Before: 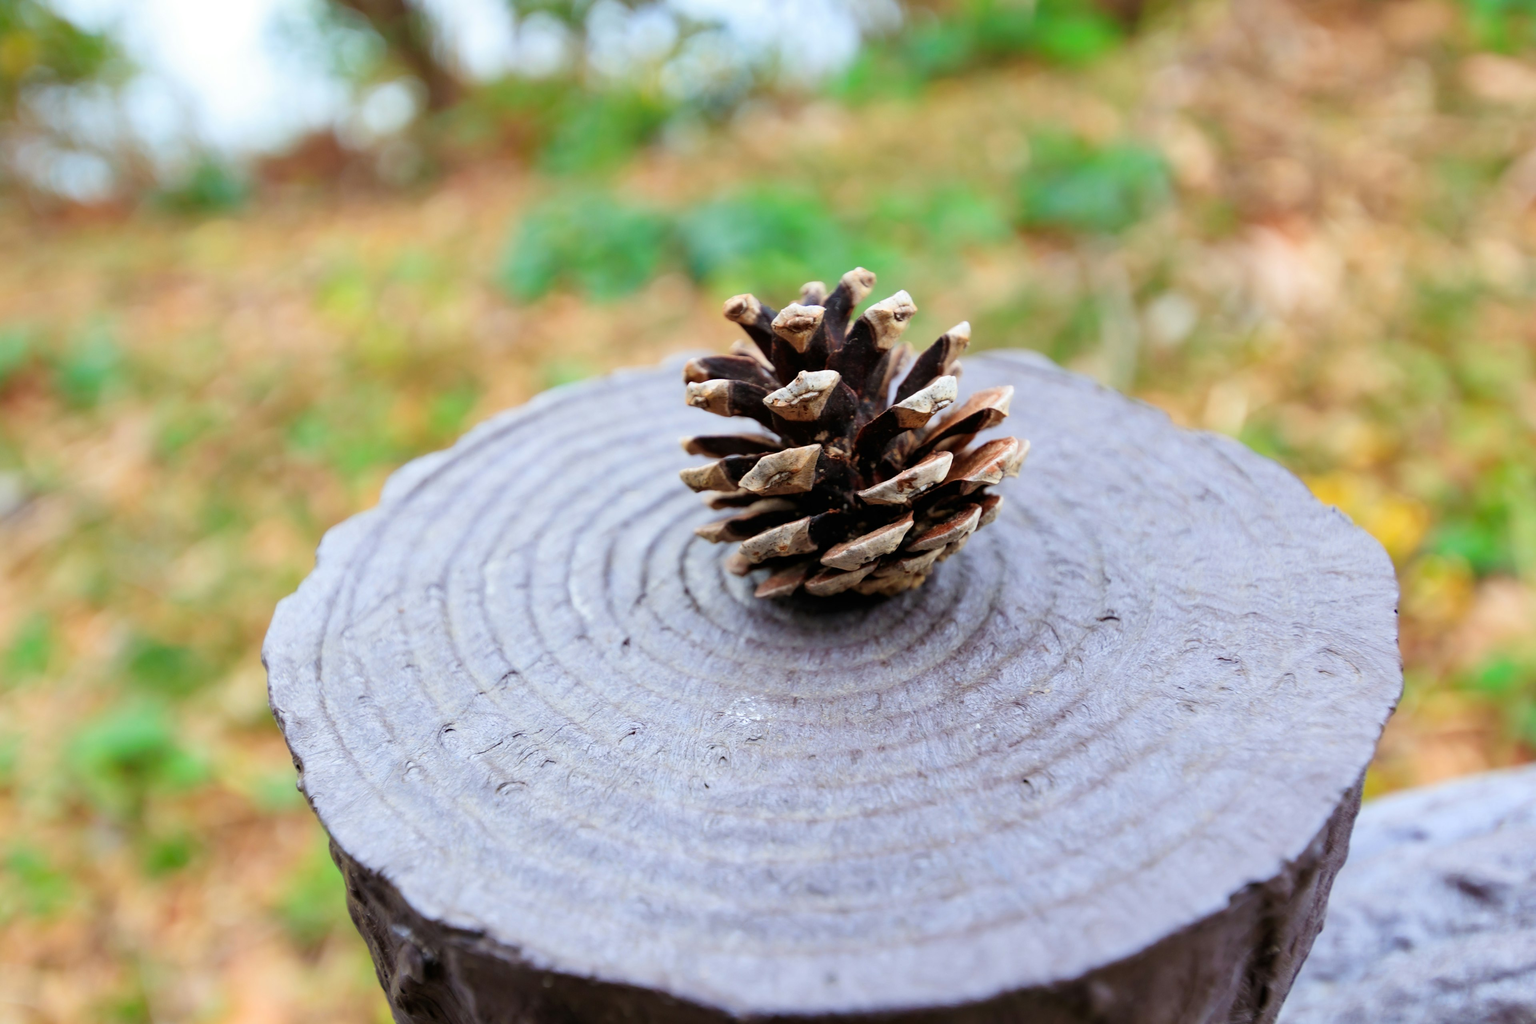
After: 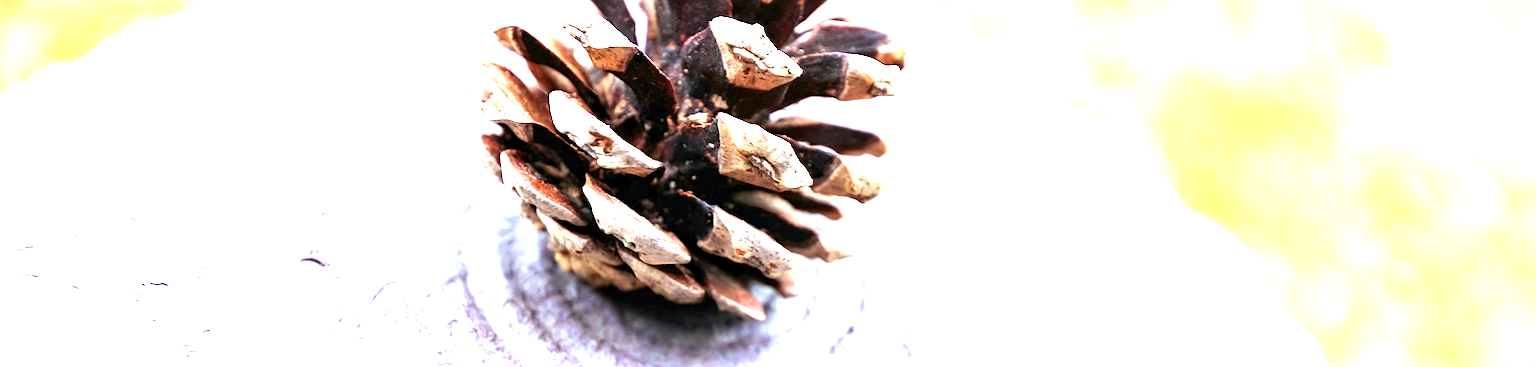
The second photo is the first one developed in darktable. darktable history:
local contrast: highlights 100%, shadows 100%, detail 120%, midtone range 0.2
exposure: exposure 2.25 EV, compensate highlight preservation false
crop and rotate: angle 16.12°, top 30.835%, bottom 35.653%
color calibration: illuminant as shot in camera, x 0.358, y 0.373, temperature 4628.91 K
sharpen: on, module defaults
rotate and perspective: rotation 5.12°, automatic cropping off
